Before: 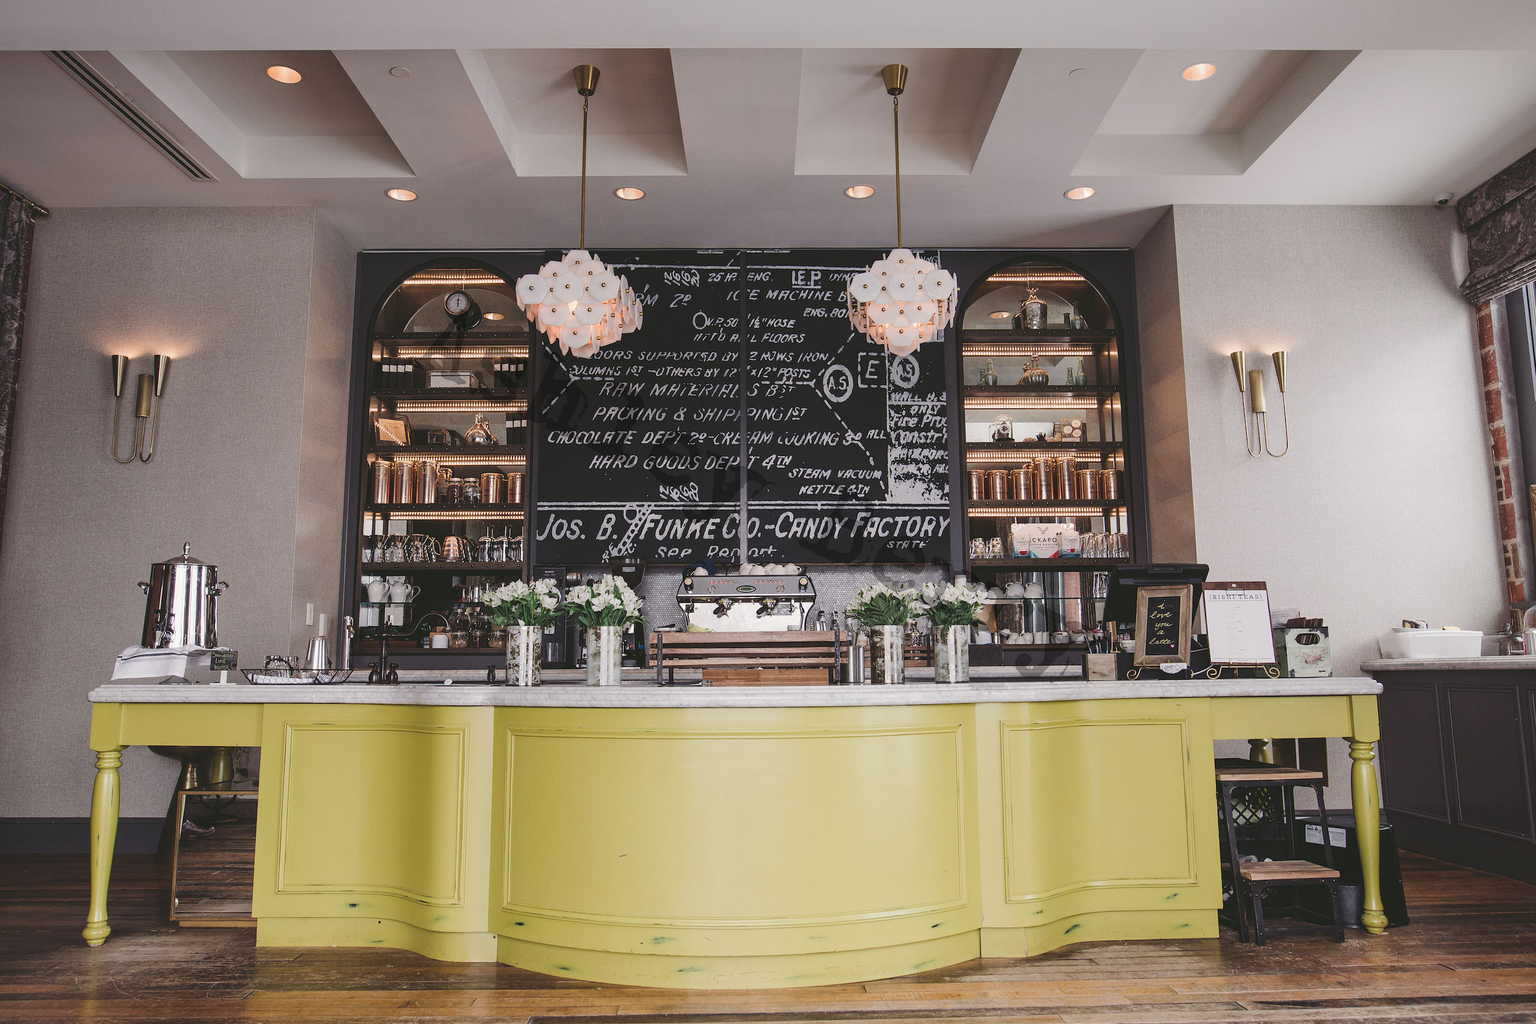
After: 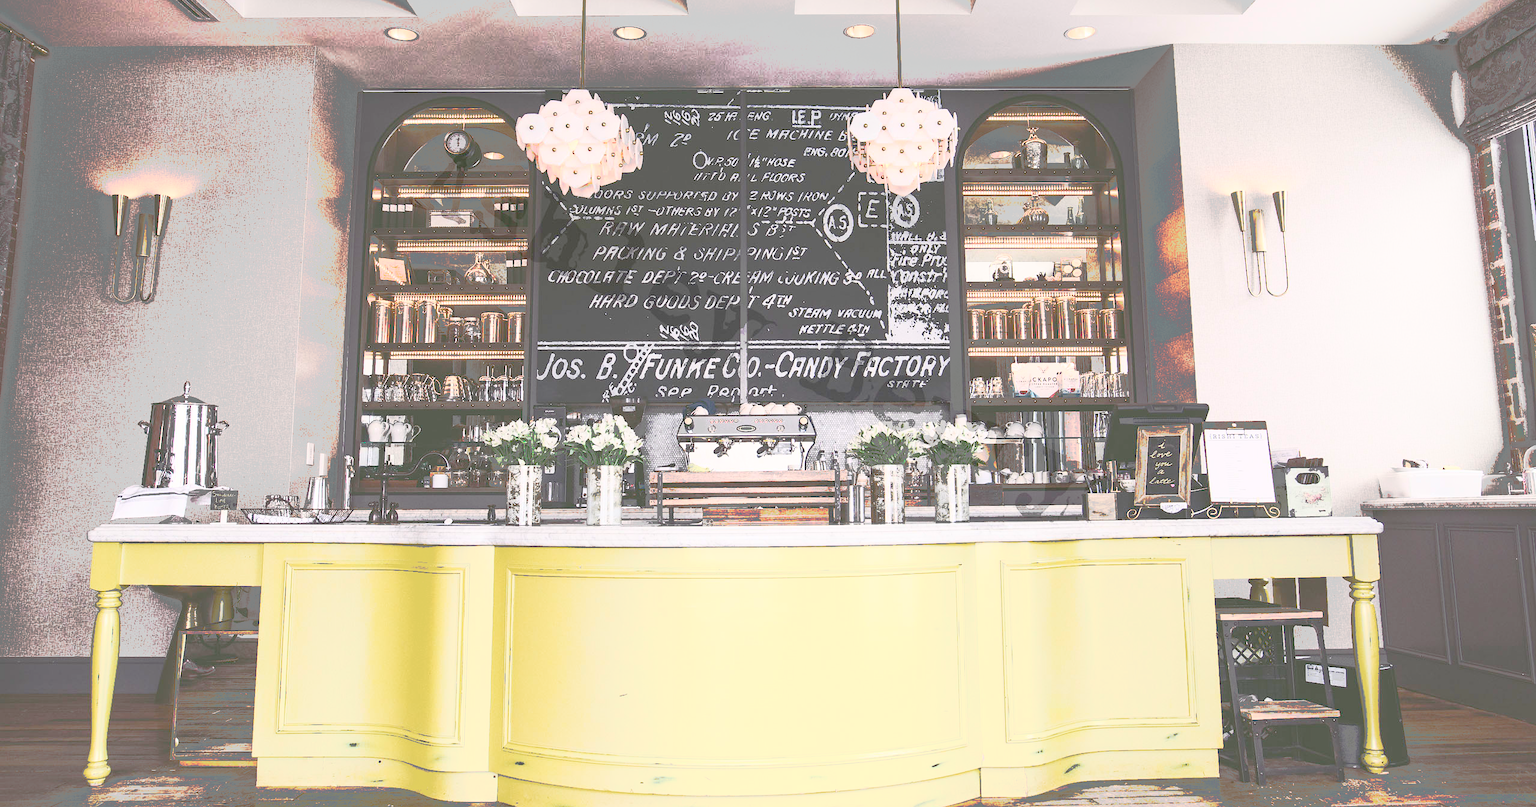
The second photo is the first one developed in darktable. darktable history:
crop and rotate: top 15.731%, bottom 5.382%
contrast brightness saturation: contrast 0.632, brightness 0.356, saturation 0.144
tone curve: curves: ch0 [(0, 0) (0.003, 0.011) (0.011, 0.043) (0.025, 0.133) (0.044, 0.226) (0.069, 0.303) (0.1, 0.371) (0.136, 0.429) (0.177, 0.482) (0.224, 0.516) (0.277, 0.539) (0.335, 0.535) (0.399, 0.517) (0.468, 0.498) (0.543, 0.523) (0.623, 0.655) (0.709, 0.83) (0.801, 0.827) (0.898, 0.89) (1, 1)], preserve colors none
